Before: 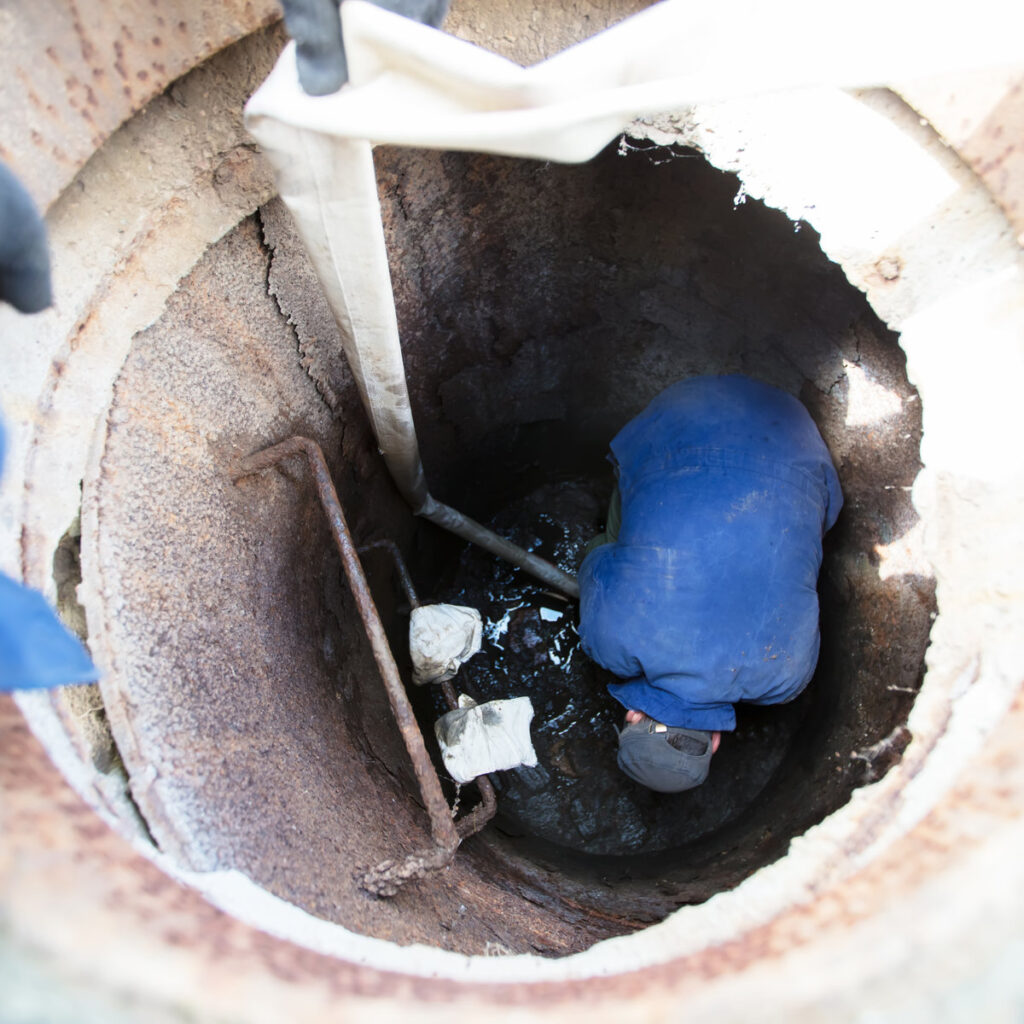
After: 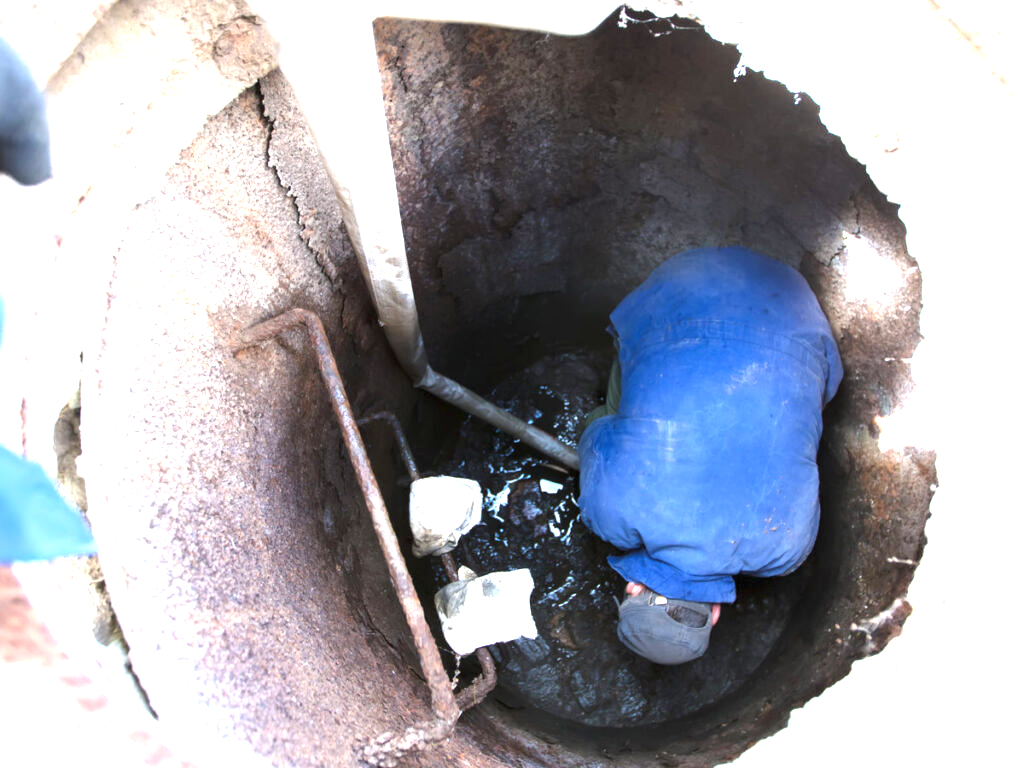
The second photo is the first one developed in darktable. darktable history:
color balance: on, module defaults
exposure: black level correction 0, exposure 1.2 EV, compensate exposure bias true, compensate highlight preservation false
crop and rotate: top 12.5%, bottom 12.5%
white balance: red 1.004, blue 1.024
